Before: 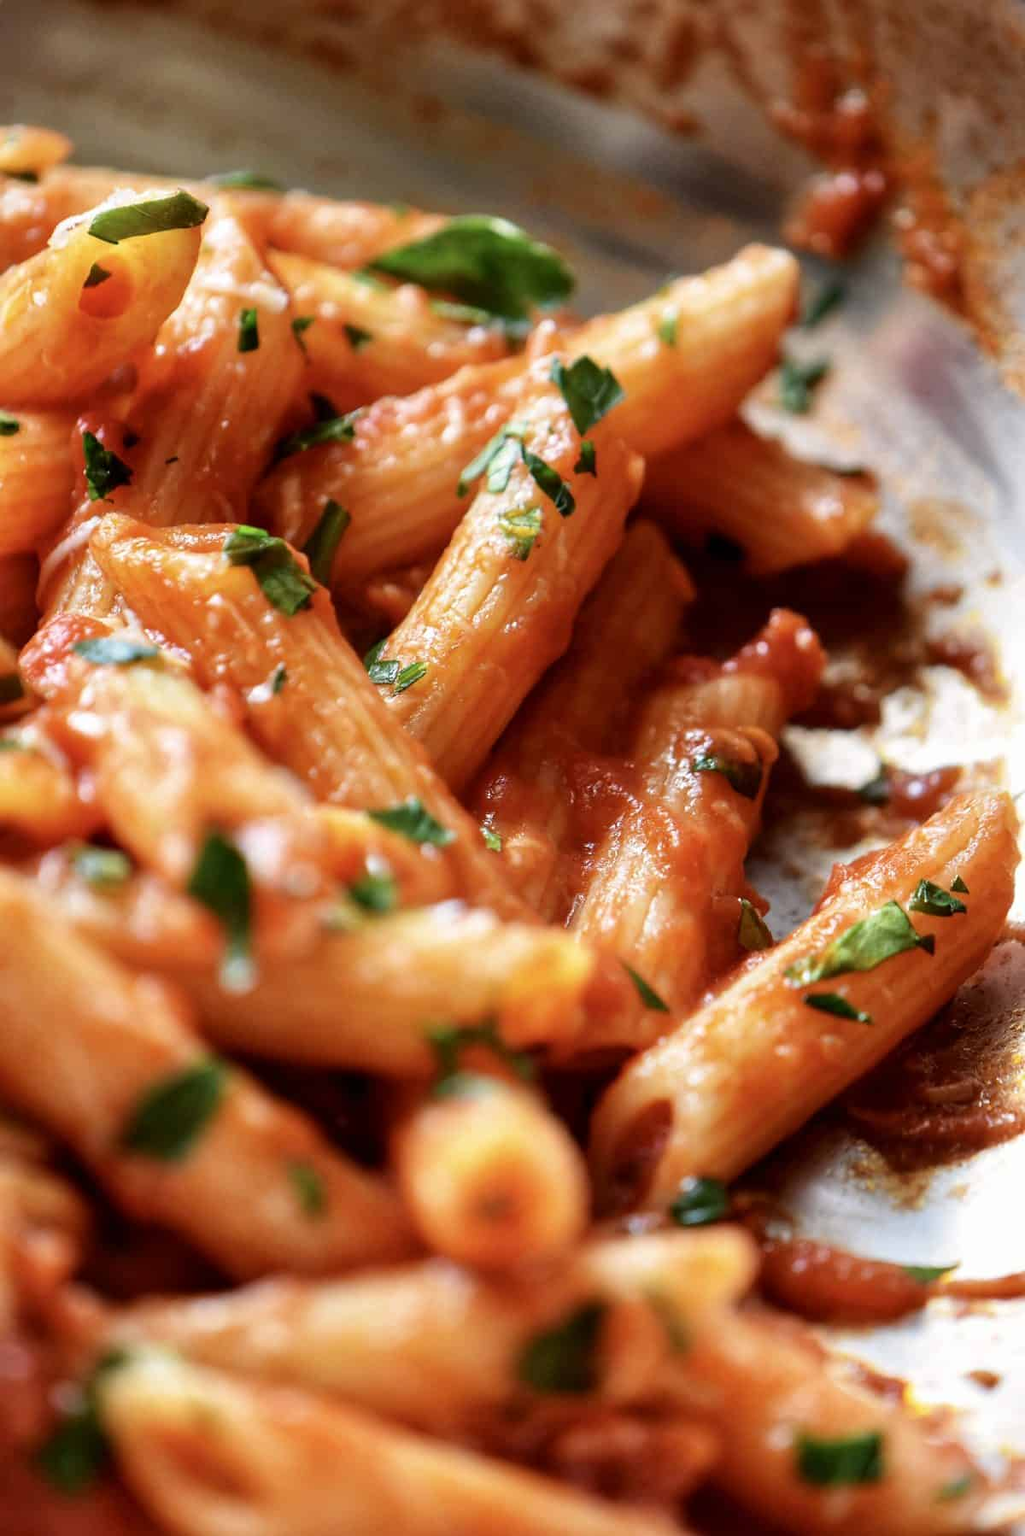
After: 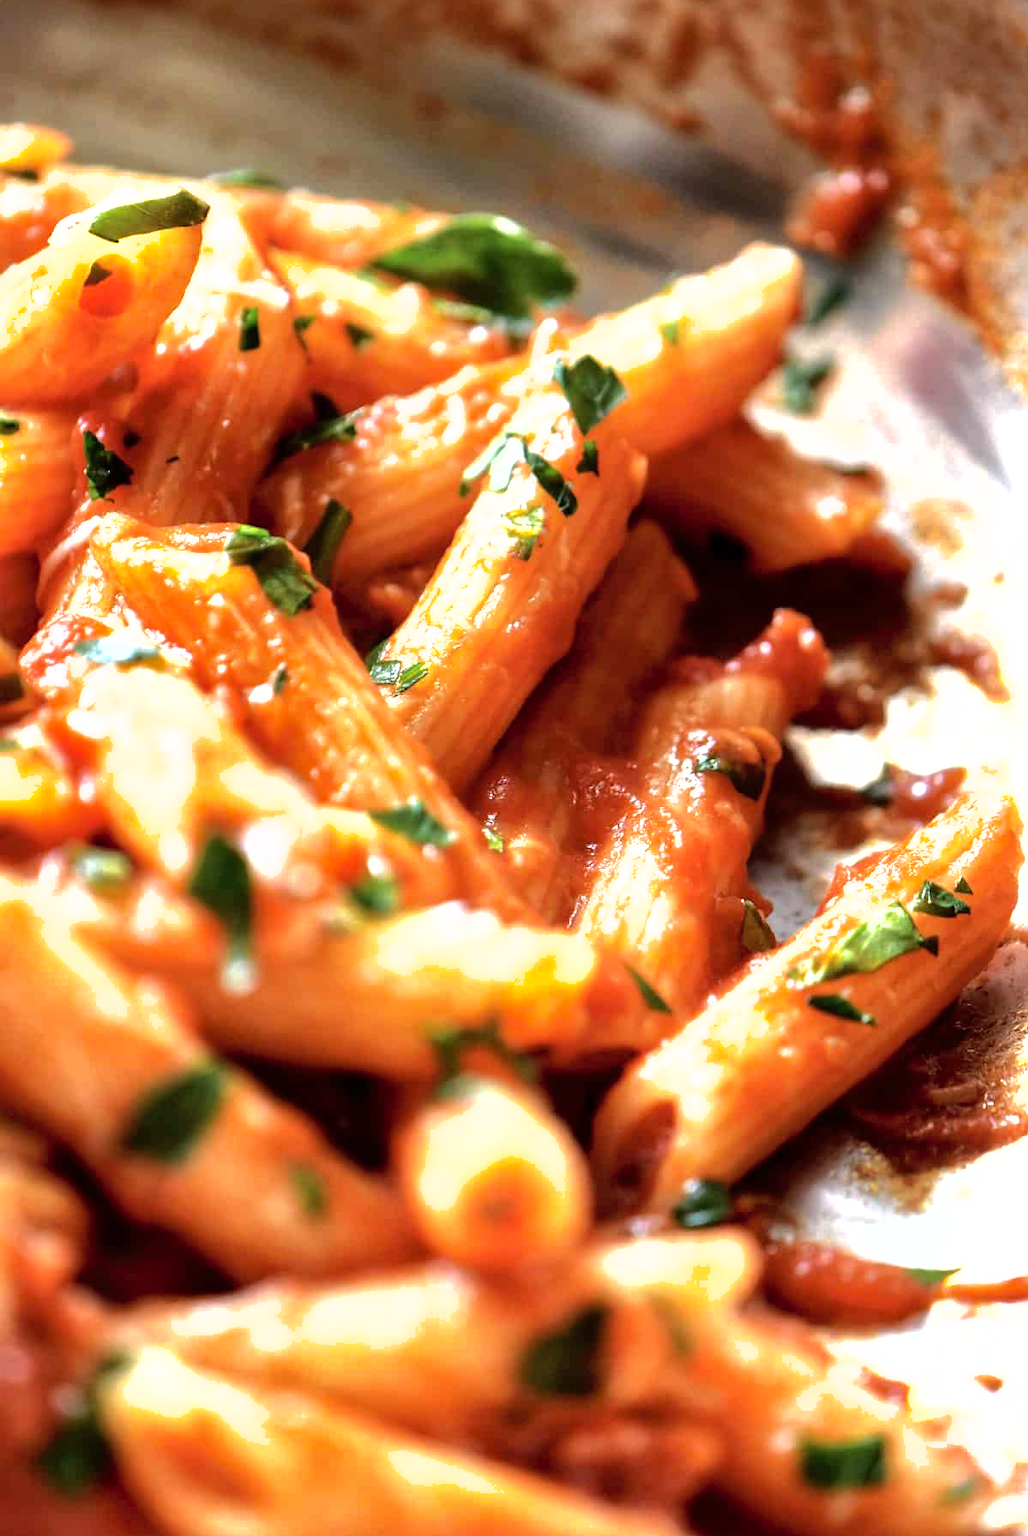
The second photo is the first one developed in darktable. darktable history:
shadows and highlights: on, module defaults
crop: top 0.177%, bottom 0.191%
tone equalizer: -8 EV -1.06 EV, -7 EV -0.989 EV, -6 EV -0.881 EV, -5 EV -0.586 EV, -3 EV 0.574 EV, -2 EV 0.888 EV, -1 EV 1 EV, +0 EV 1.07 EV, mask exposure compensation -0.489 EV
